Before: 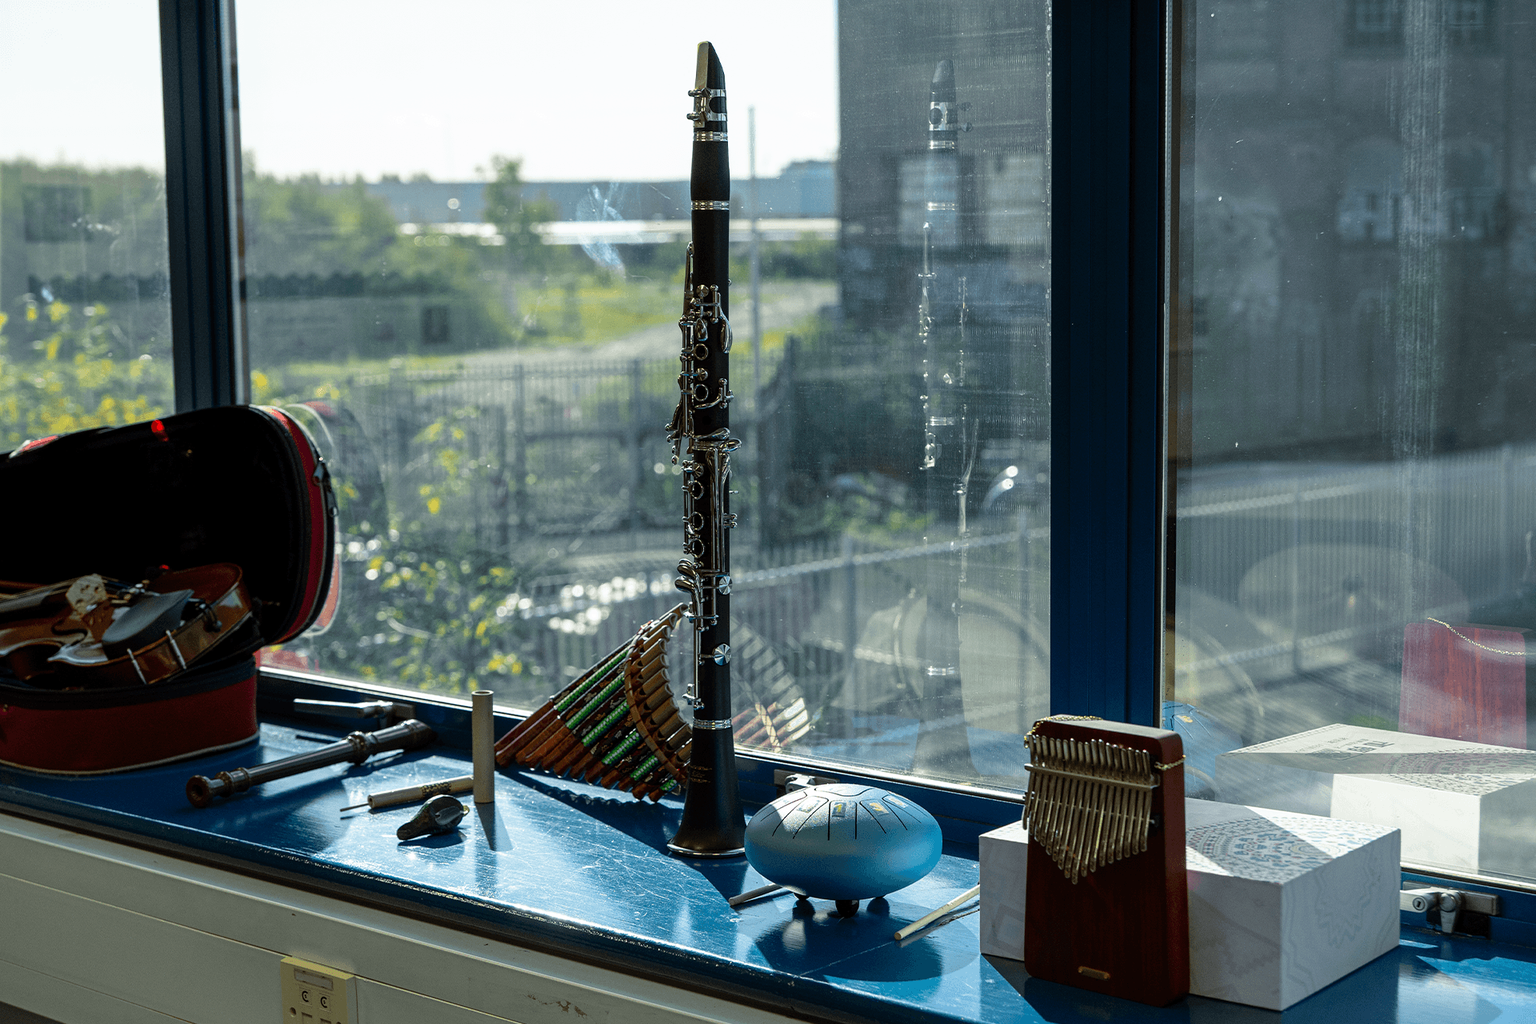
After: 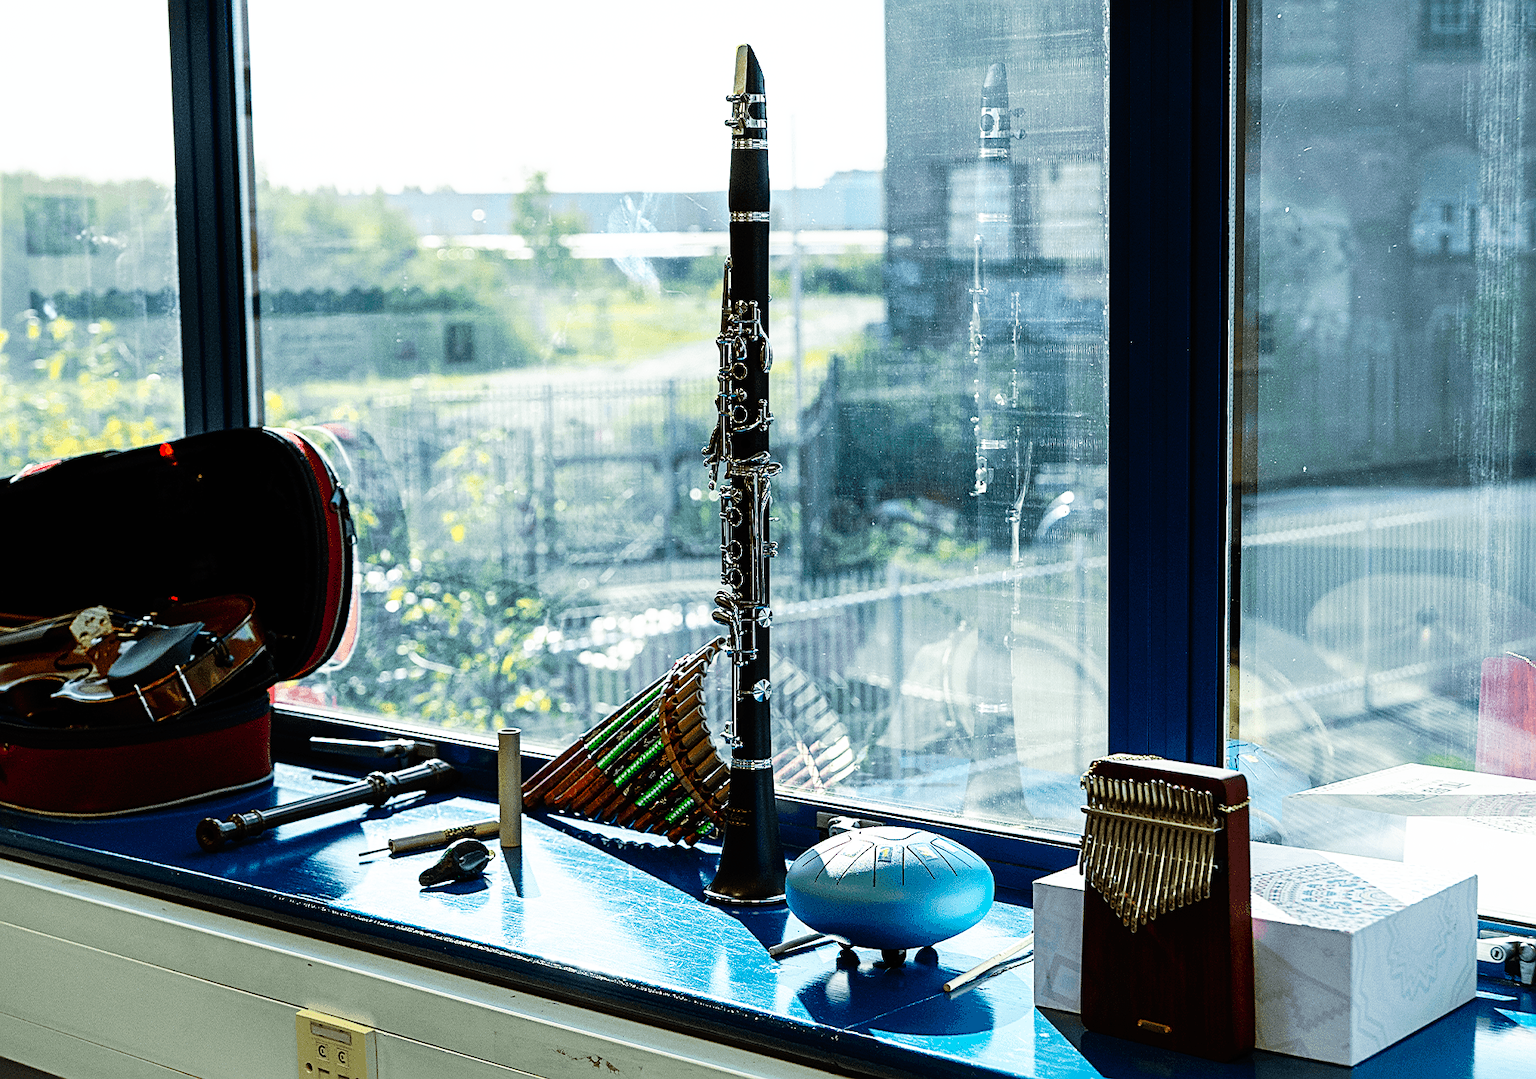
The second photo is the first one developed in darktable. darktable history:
sharpen: on, module defaults
base curve: curves: ch0 [(0, 0) (0.007, 0.004) (0.027, 0.03) (0.046, 0.07) (0.207, 0.54) (0.442, 0.872) (0.673, 0.972) (1, 1)], preserve colors none
crop and rotate: right 5.167%
white balance: red 0.988, blue 1.017
